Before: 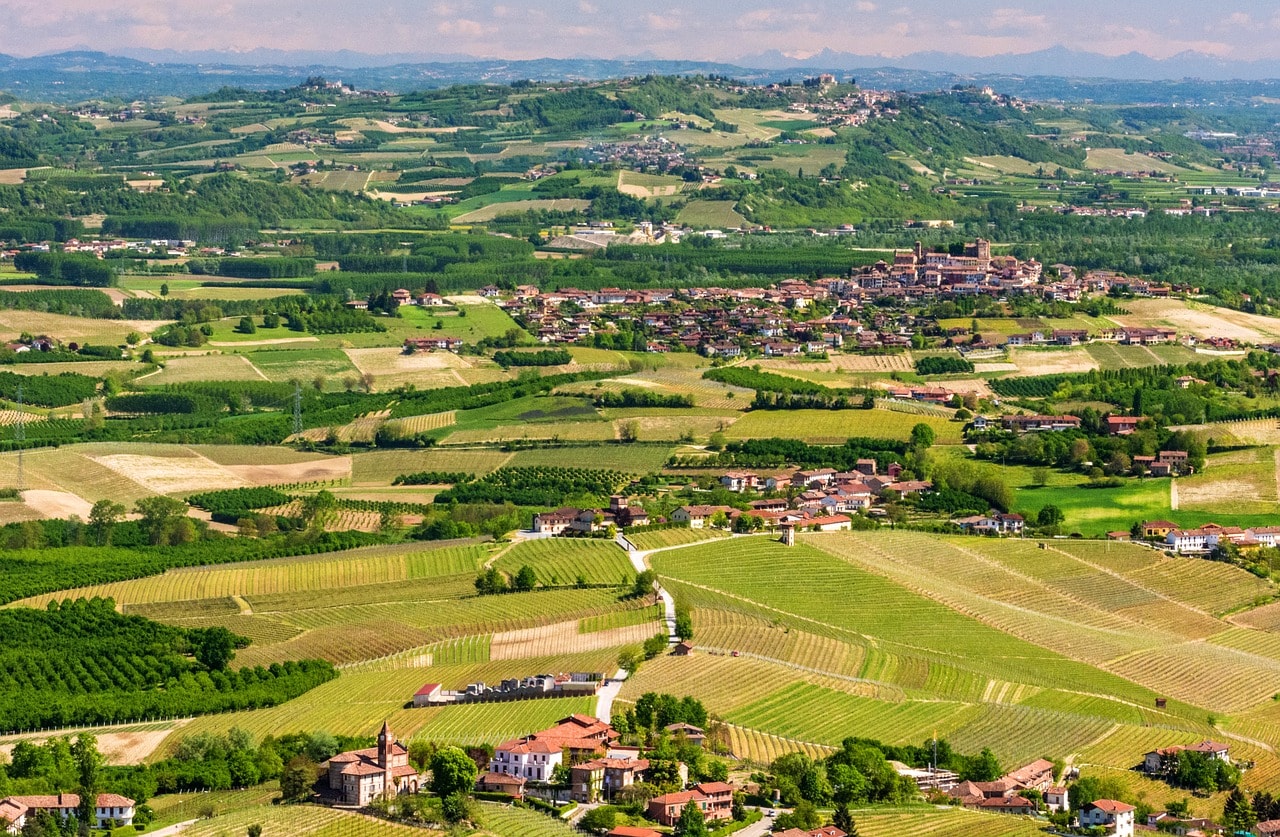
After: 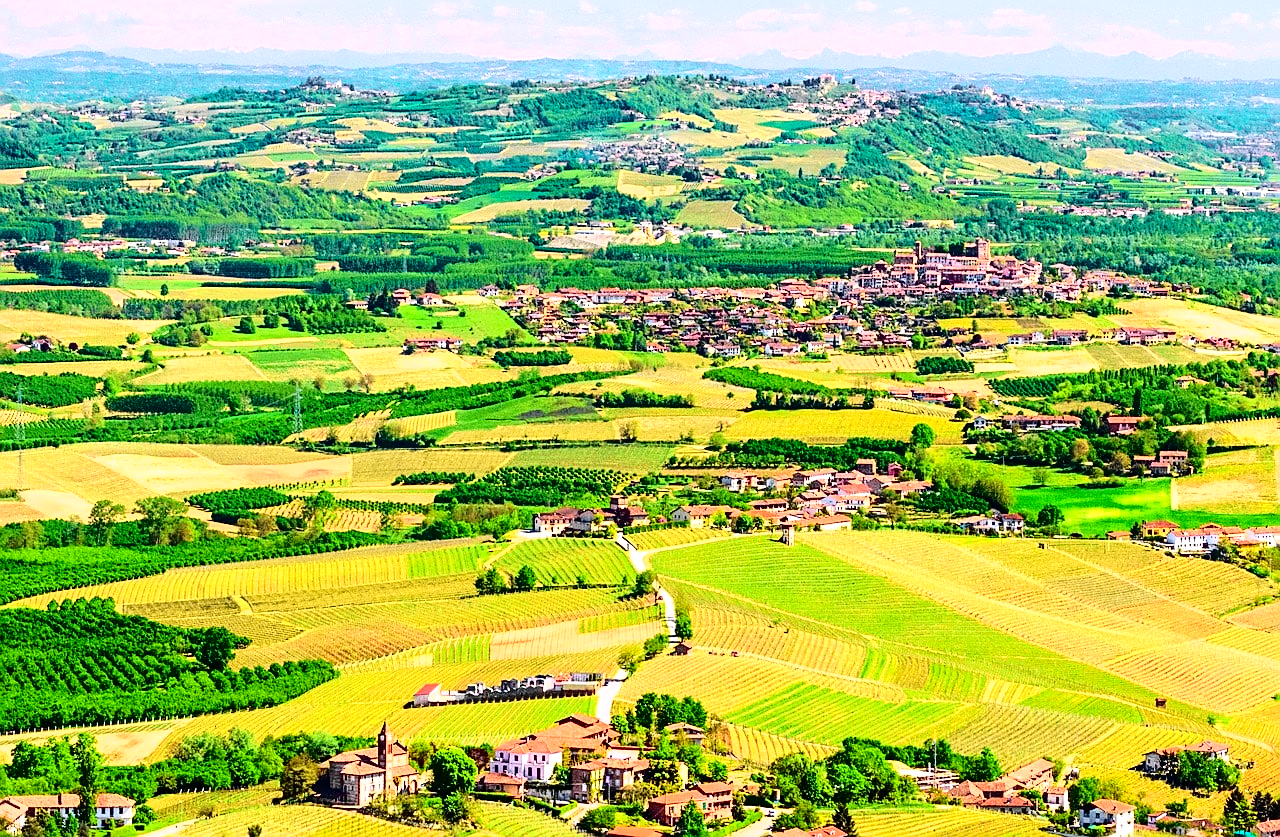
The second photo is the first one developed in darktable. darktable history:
tone curve: curves: ch0 [(0, 0.023) (0.103, 0.087) (0.295, 0.297) (0.445, 0.531) (0.553, 0.665) (0.735, 0.843) (0.994, 1)]; ch1 [(0, 0) (0.427, 0.346) (0.456, 0.426) (0.484, 0.494) (0.509, 0.505) (0.535, 0.56) (0.581, 0.632) (0.646, 0.715) (1, 1)]; ch2 [(0, 0) (0.369, 0.388) (0.449, 0.431) (0.501, 0.495) (0.533, 0.518) (0.572, 0.612) (0.677, 0.752) (1, 1)], color space Lab, independent channels, preserve colors none
exposure: black level correction 0, exposure 0.7 EV, compensate exposure bias true, compensate highlight preservation false
fill light: exposure -2 EV, width 8.6
sharpen: amount 0.55
